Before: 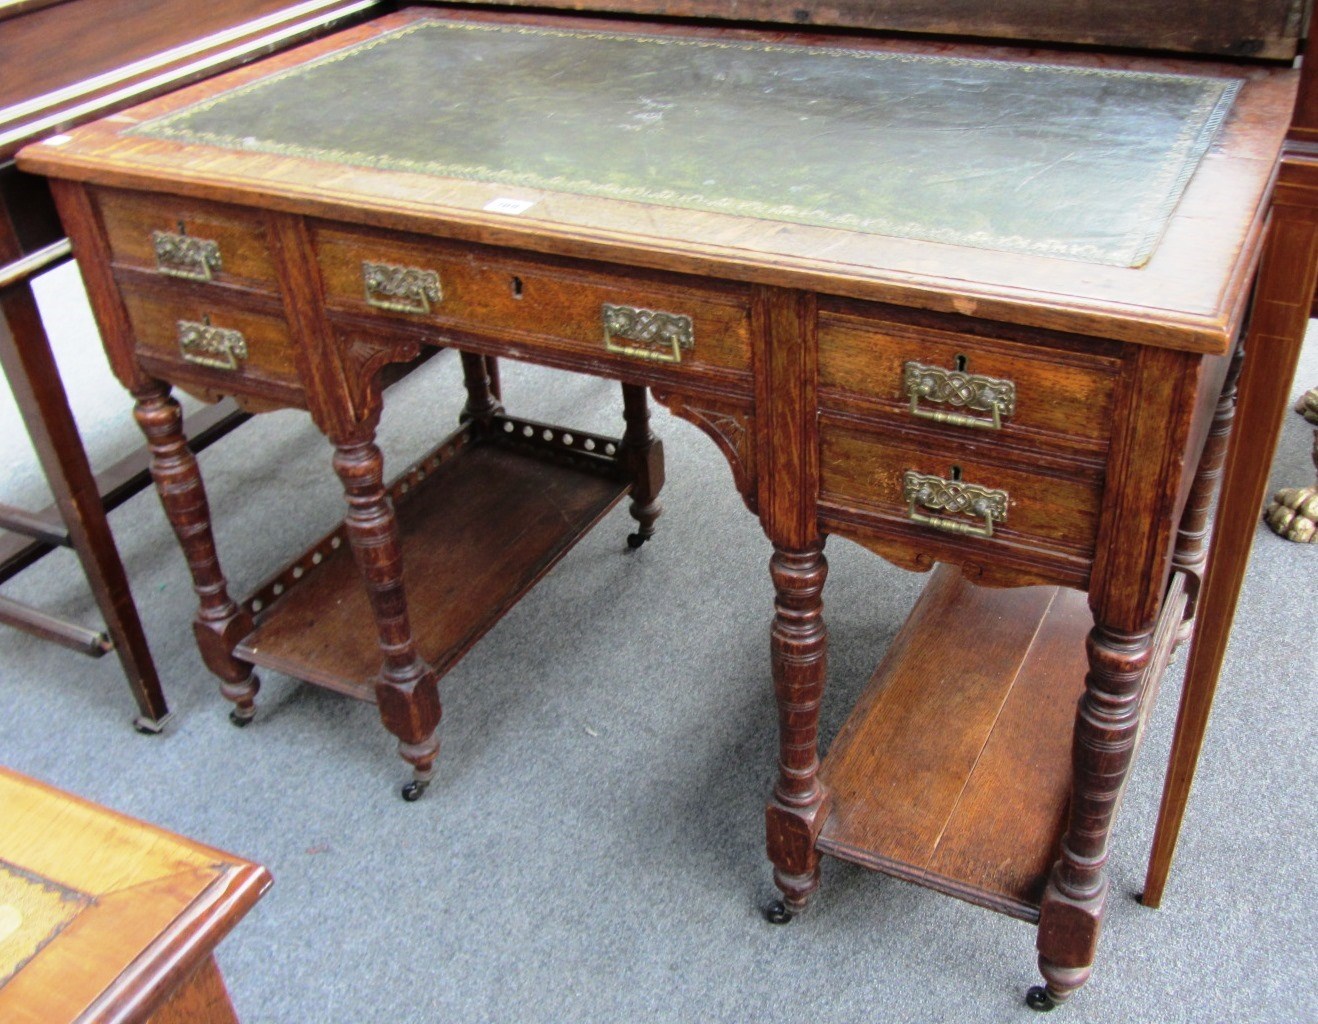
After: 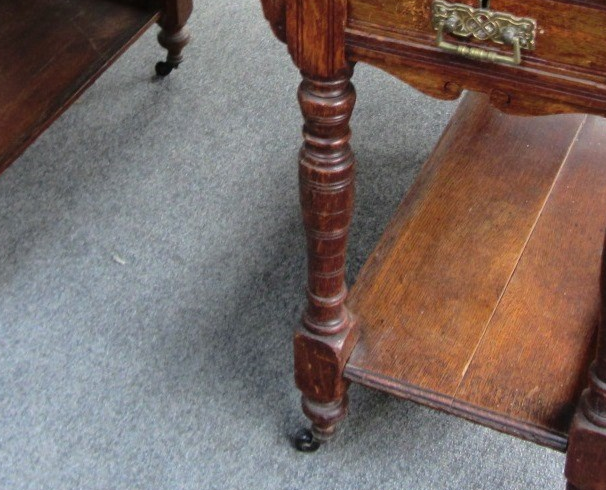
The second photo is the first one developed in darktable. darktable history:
crop: left 35.877%, top 46.166%, right 18.086%, bottom 5.904%
